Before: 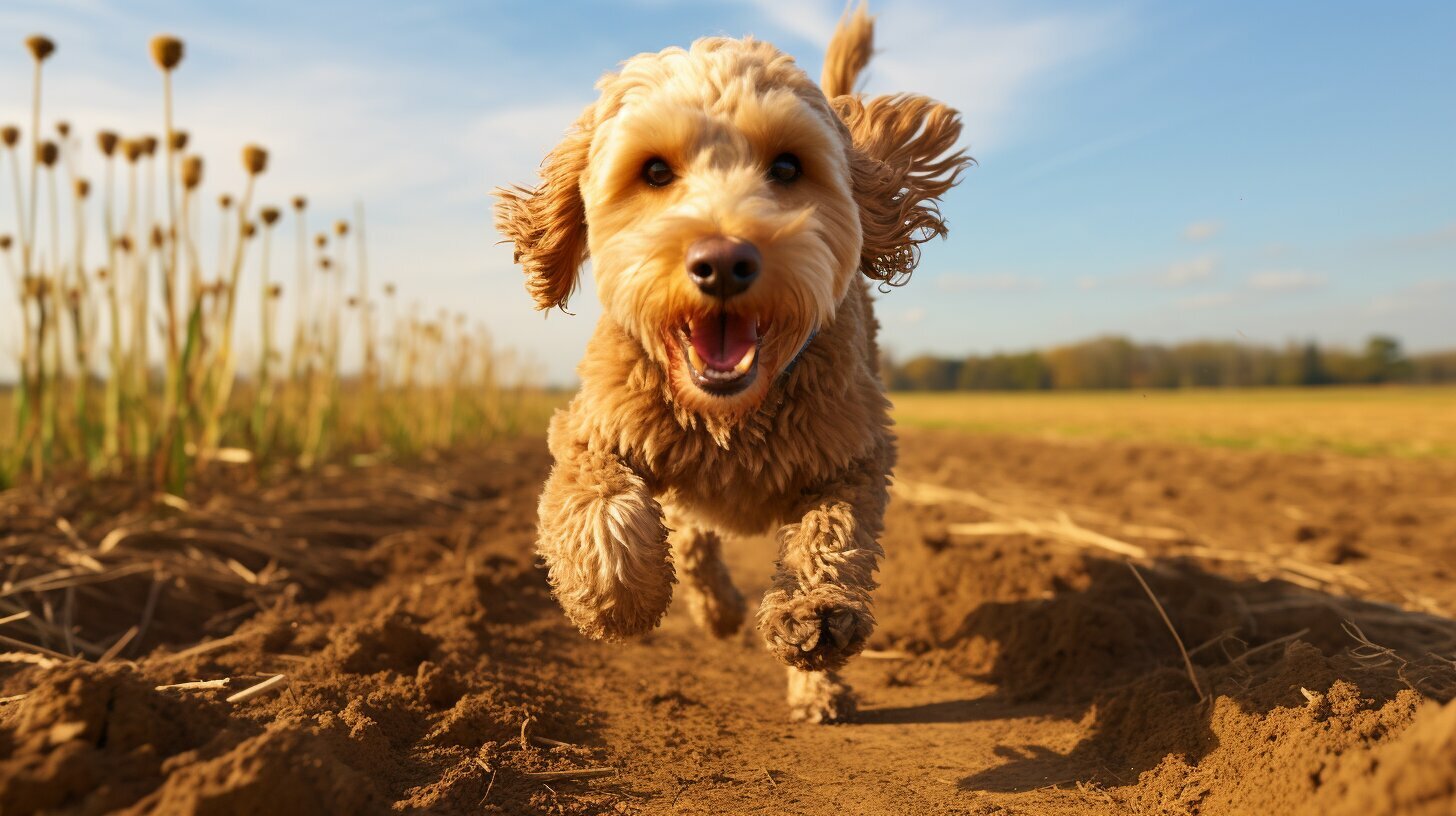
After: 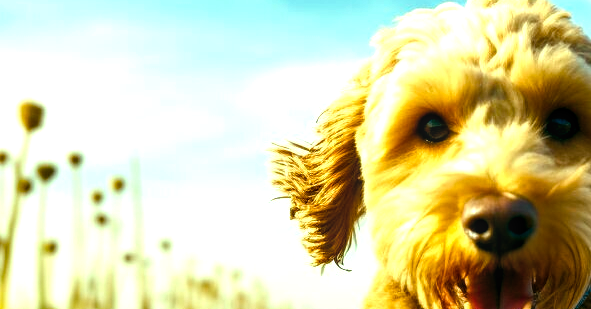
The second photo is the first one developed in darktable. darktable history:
local contrast: detail 130%
crop: left 15.452%, top 5.459%, right 43.956%, bottom 56.62%
color balance rgb: shadows lift › luminance -7.7%, shadows lift › chroma 2.13%, shadows lift › hue 165.27°, power › luminance -7.77%, power › chroma 1.1%, power › hue 215.88°, highlights gain › luminance 15.15%, highlights gain › chroma 7%, highlights gain › hue 125.57°, global offset › luminance -0.33%, global offset › chroma 0.11%, global offset › hue 165.27°, perceptual saturation grading › global saturation 24.42%, perceptual saturation grading › highlights -24.42%, perceptual saturation grading › mid-tones 24.42%, perceptual saturation grading › shadows 40%, perceptual brilliance grading › global brilliance -5%, perceptual brilliance grading › highlights 24.42%, perceptual brilliance grading › mid-tones 7%, perceptual brilliance grading › shadows -5%
